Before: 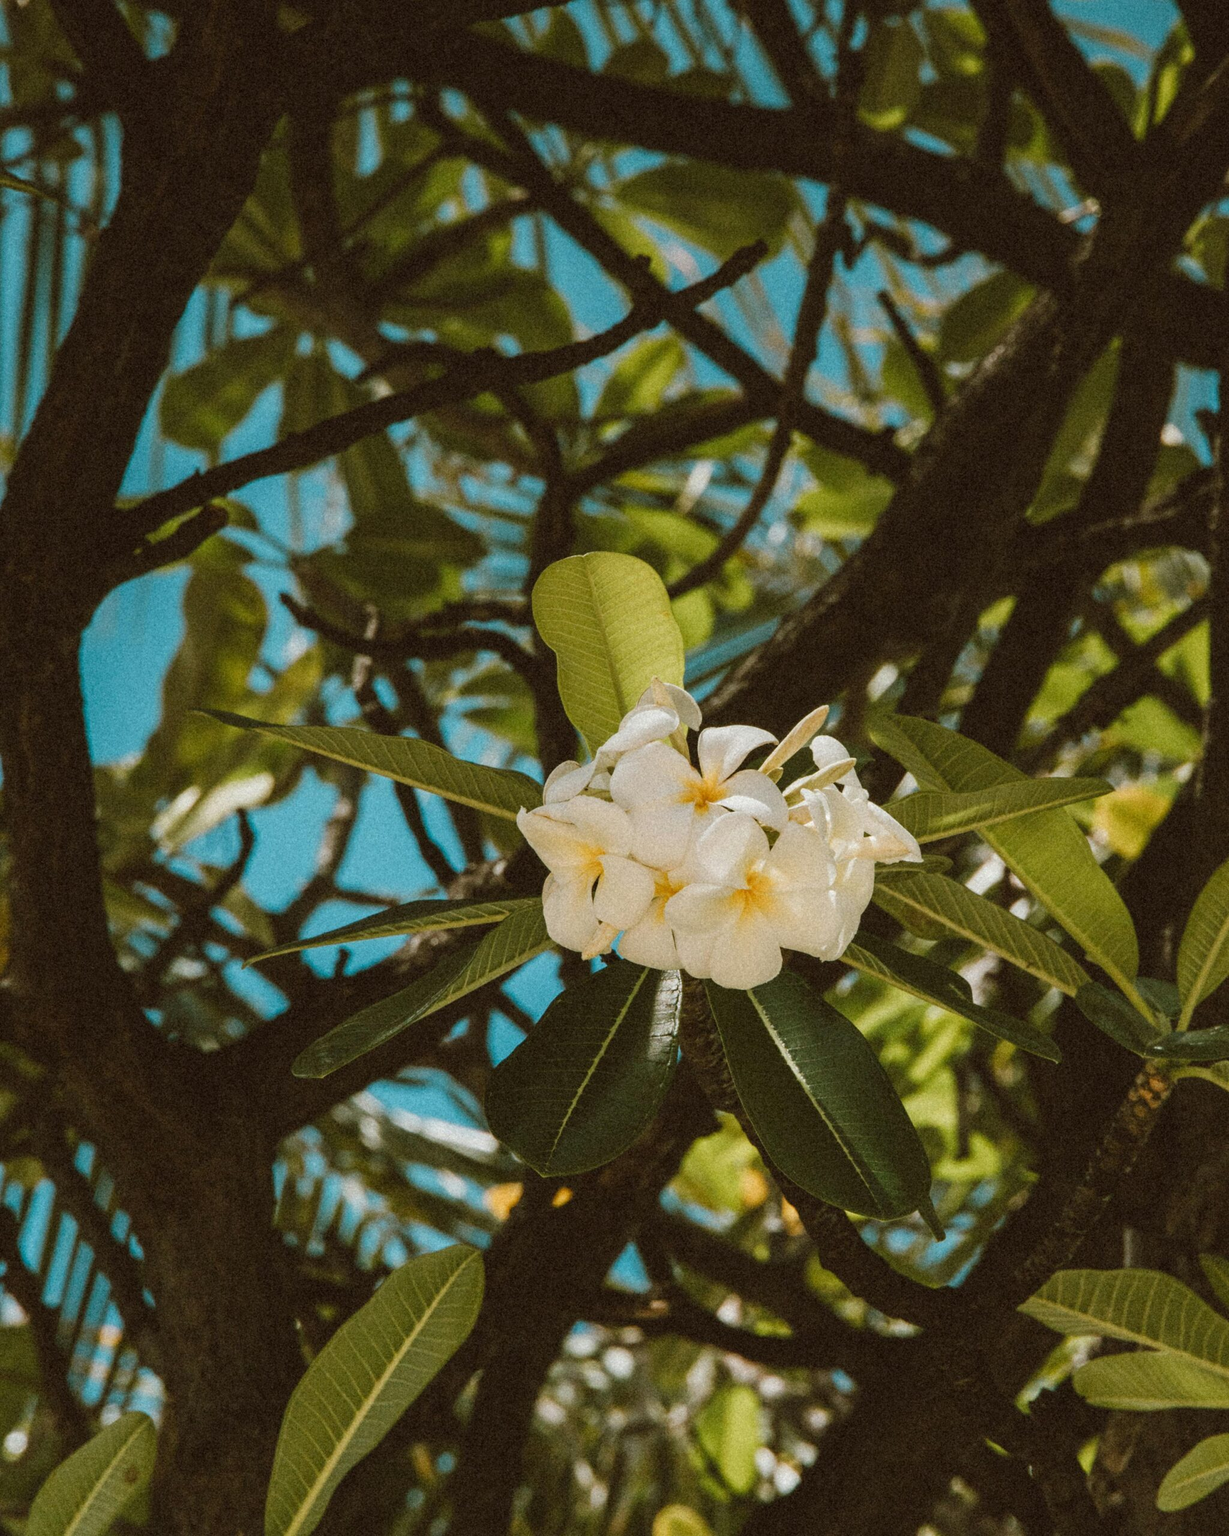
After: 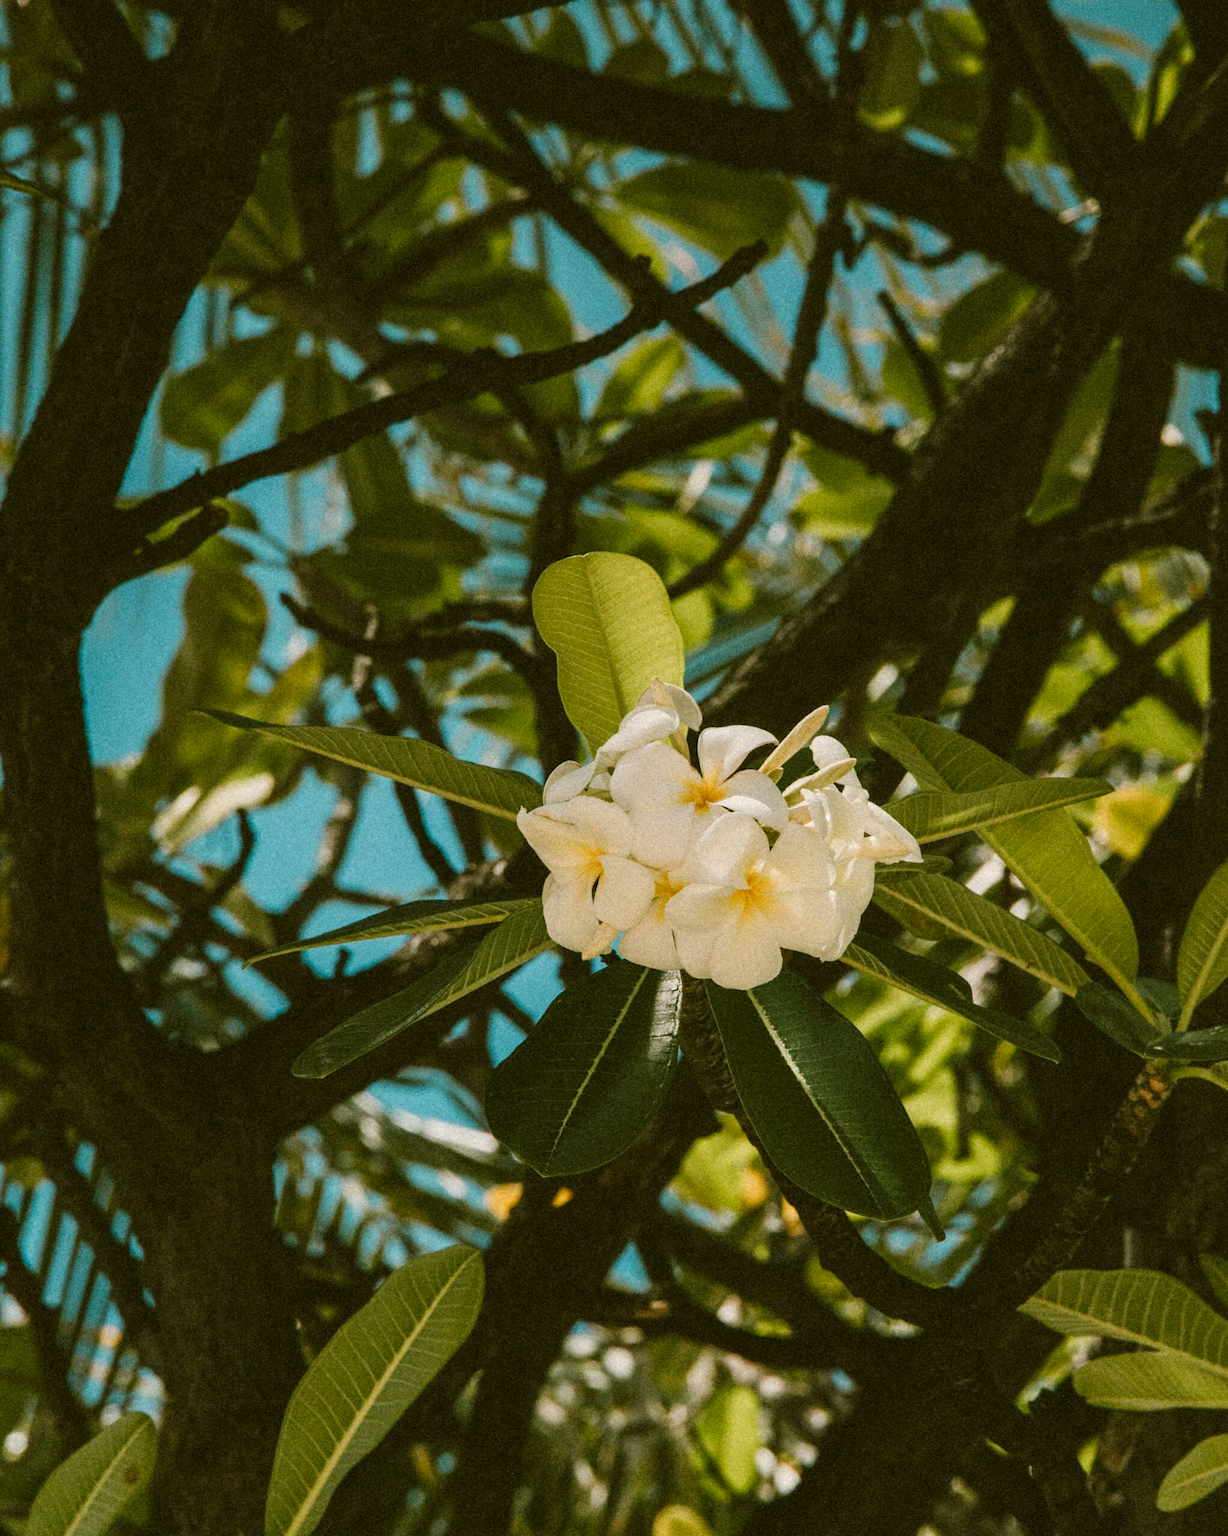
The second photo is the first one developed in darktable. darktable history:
contrast brightness saturation: contrast 0.08, saturation 0.02
color correction: highlights a* 4.02, highlights b* 4.98, shadows a* -7.55, shadows b* 4.98
